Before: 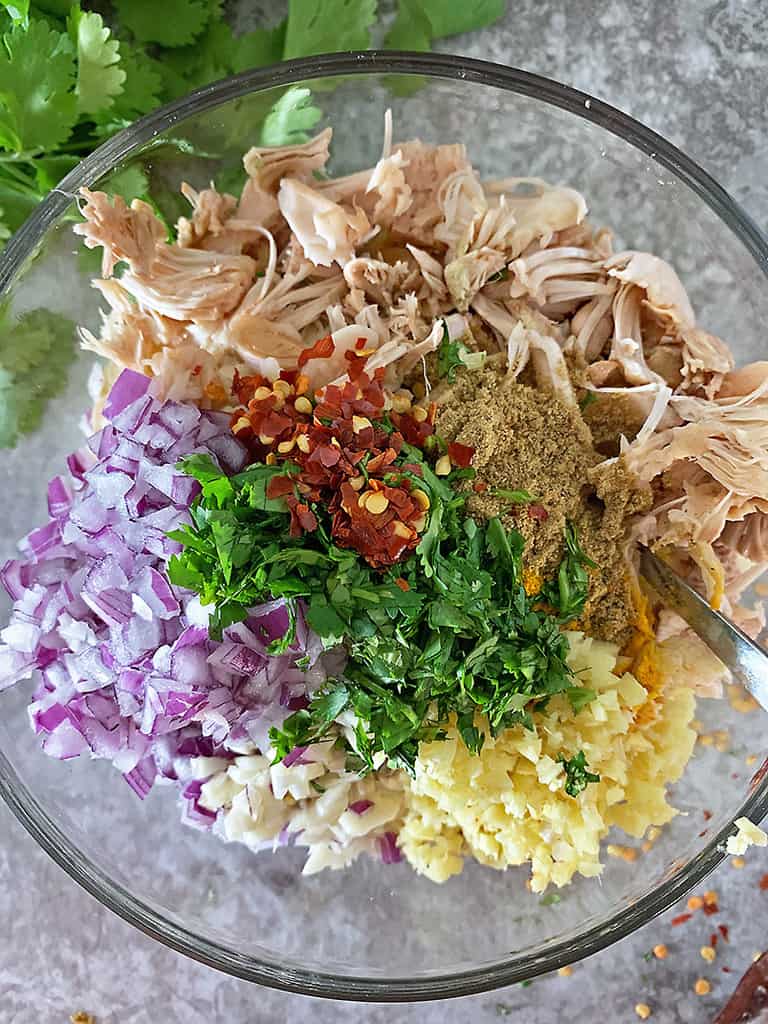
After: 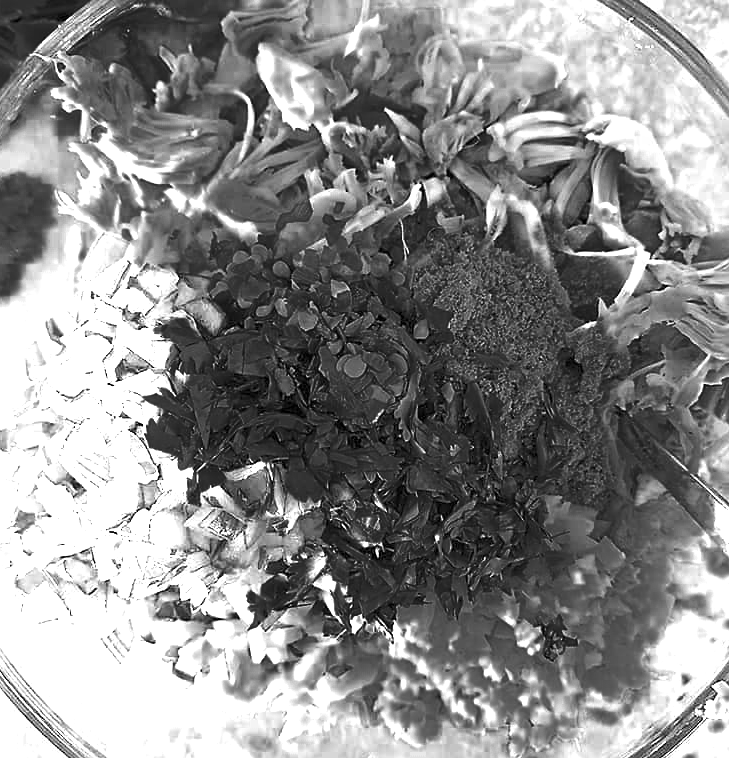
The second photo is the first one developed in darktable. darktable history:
color correction: highlights a* 4.02, highlights b* 4.98, shadows a* -7.55, shadows b* 4.98
sharpen: amount 0.2
crop and rotate: left 2.991%, top 13.302%, right 1.981%, bottom 12.636%
exposure: black level correction 0, exposure 1.2 EV, compensate exposure bias true, compensate highlight preservation false
white balance: red 1.188, blue 1.11
color balance rgb: perceptual saturation grading › global saturation 25%, global vibrance 20%
color zones: curves: ch0 [(0.287, 0.048) (0.493, 0.484) (0.737, 0.816)]; ch1 [(0, 0) (0.143, 0) (0.286, 0) (0.429, 0) (0.571, 0) (0.714, 0) (0.857, 0)]
